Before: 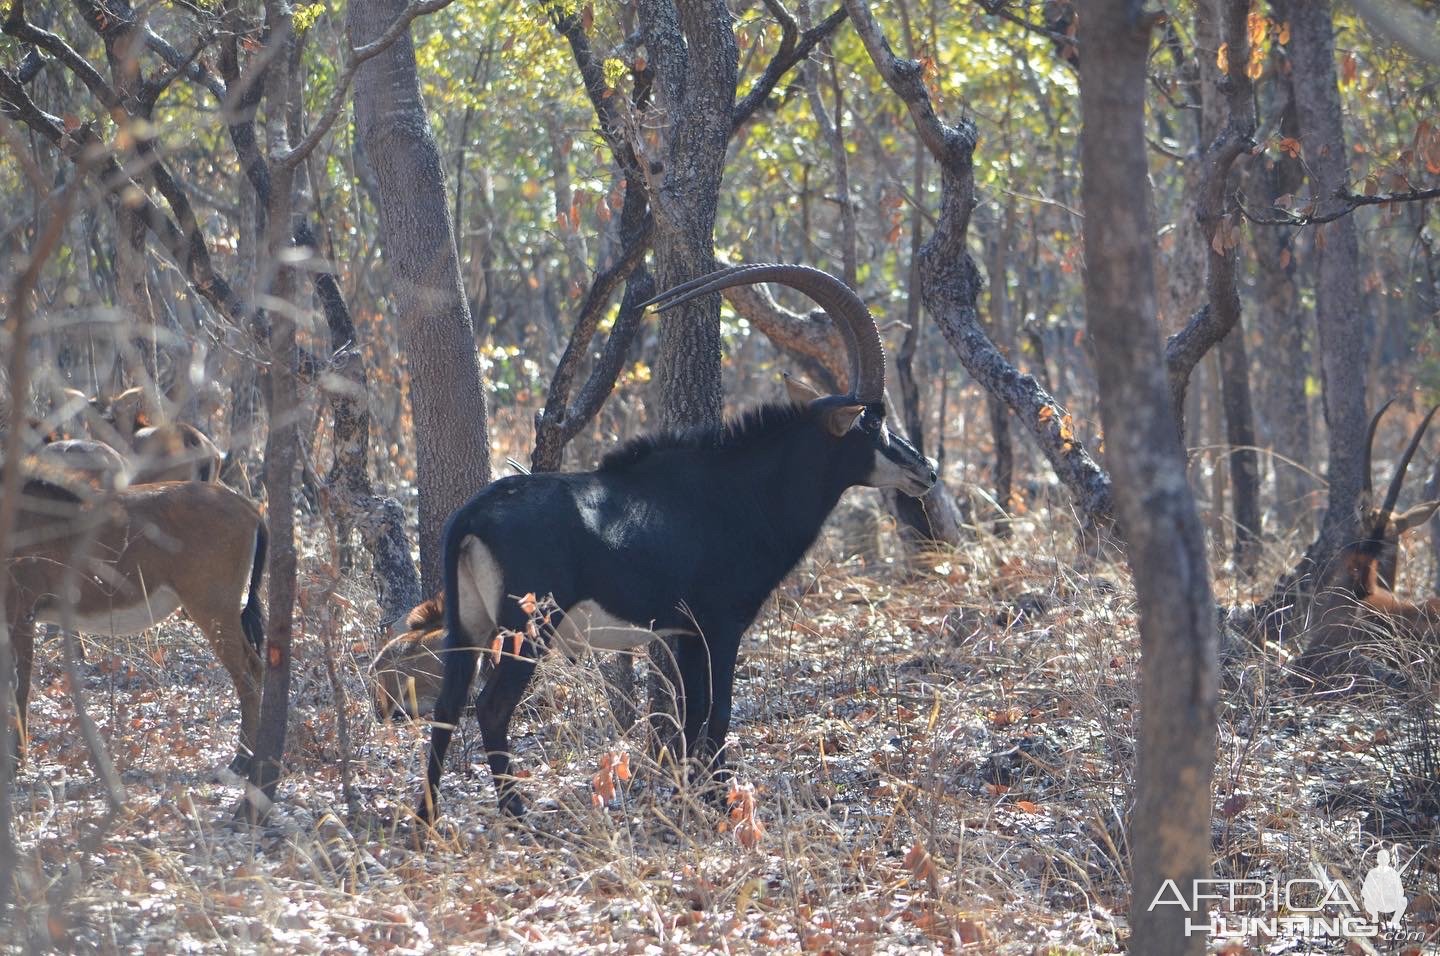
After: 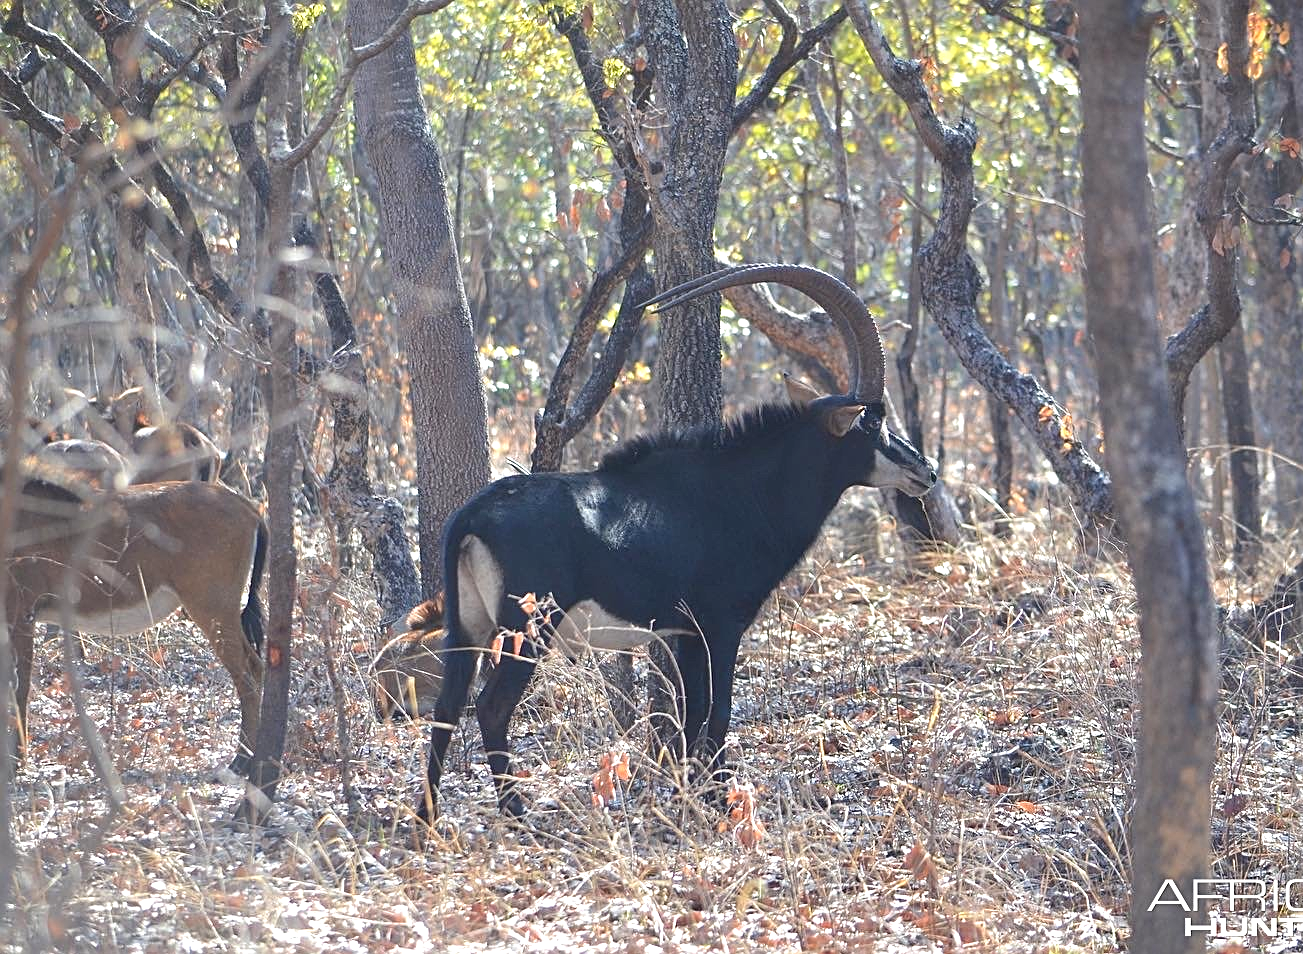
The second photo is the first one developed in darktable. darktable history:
crop: right 9.514%, bottom 0.039%
sharpen: on, module defaults
exposure: black level correction 0.001, exposure 0.5 EV, compensate exposure bias true, compensate highlight preservation false
